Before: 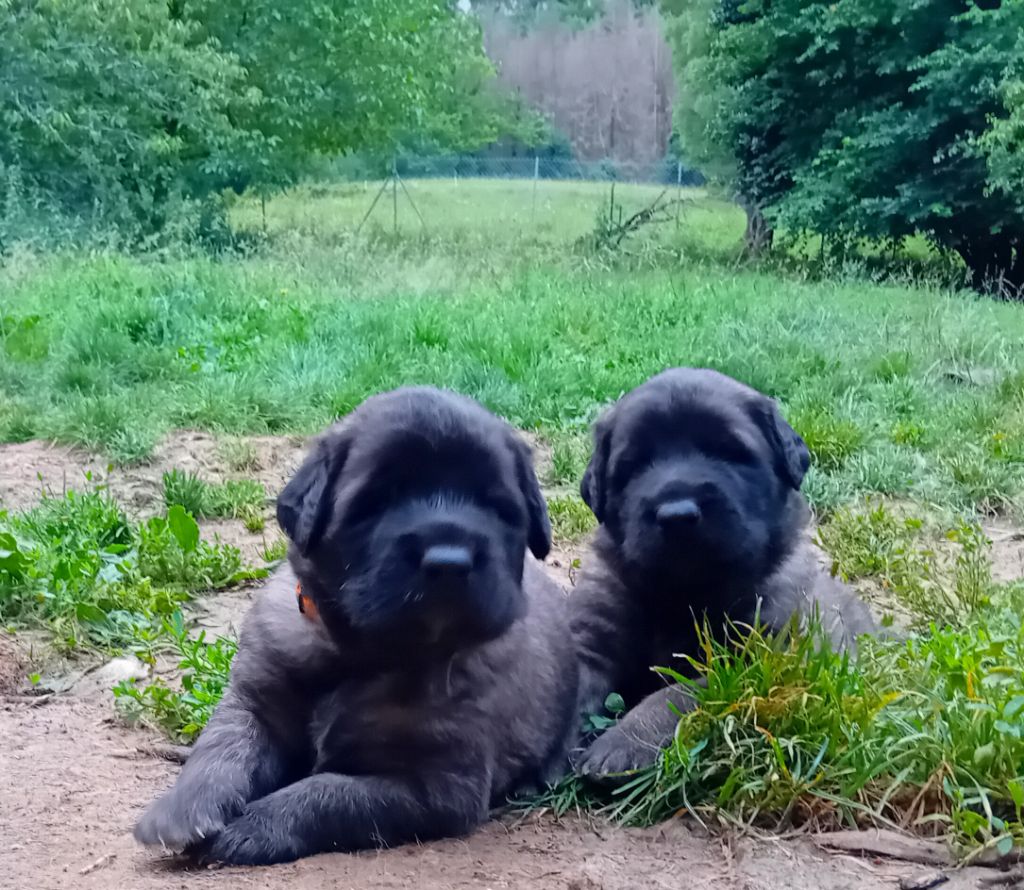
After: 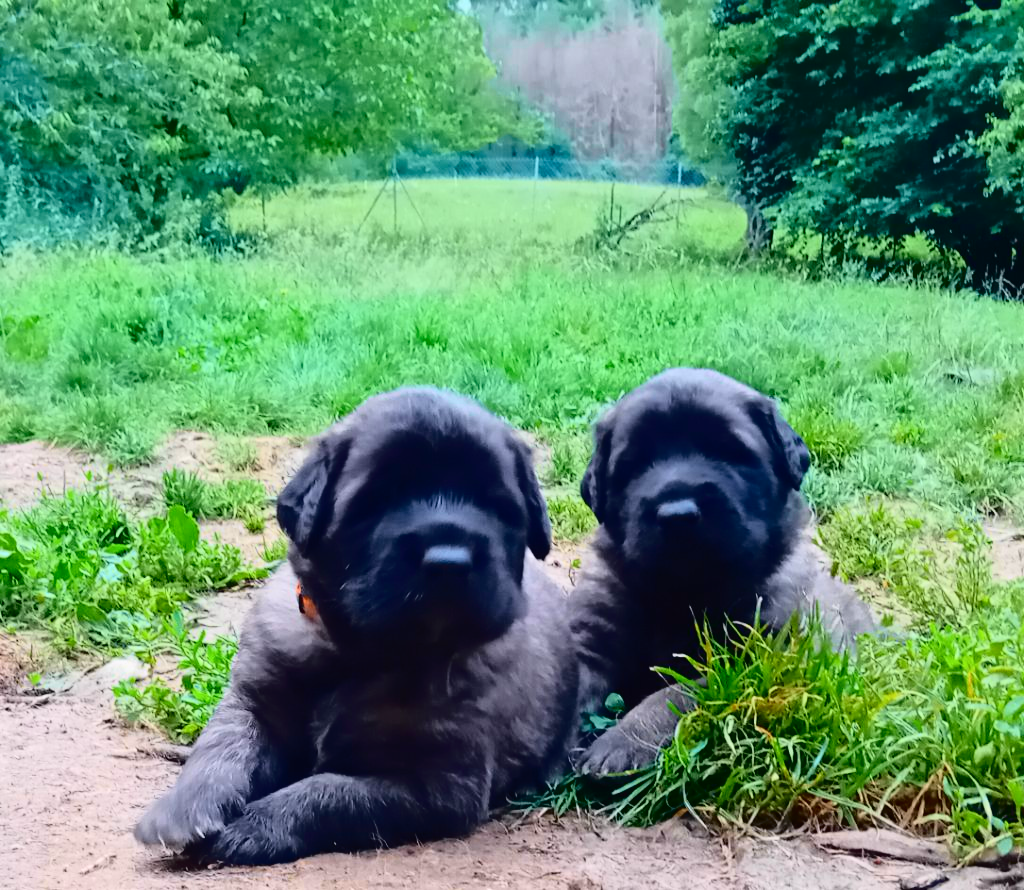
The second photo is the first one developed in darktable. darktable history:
tone curve: curves: ch0 [(0, 0.014) (0.17, 0.099) (0.392, 0.438) (0.725, 0.828) (0.872, 0.918) (1, 0.981)]; ch1 [(0, 0) (0.402, 0.36) (0.488, 0.466) (0.5, 0.499) (0.515, 0.515) (0.574, 0.595) (0.619, 0.65) (0.701, 0.725) (1, 1)]; ch2 [(0, 0) (0.432, 0.422) (0.486, 0.49) (0.503, 0.503) (0.523, 0.554) (0.562, 0.606) (0.644, 0.694) (0.717, 0.753) (1, 0.991)], color space Lab, independent channels
